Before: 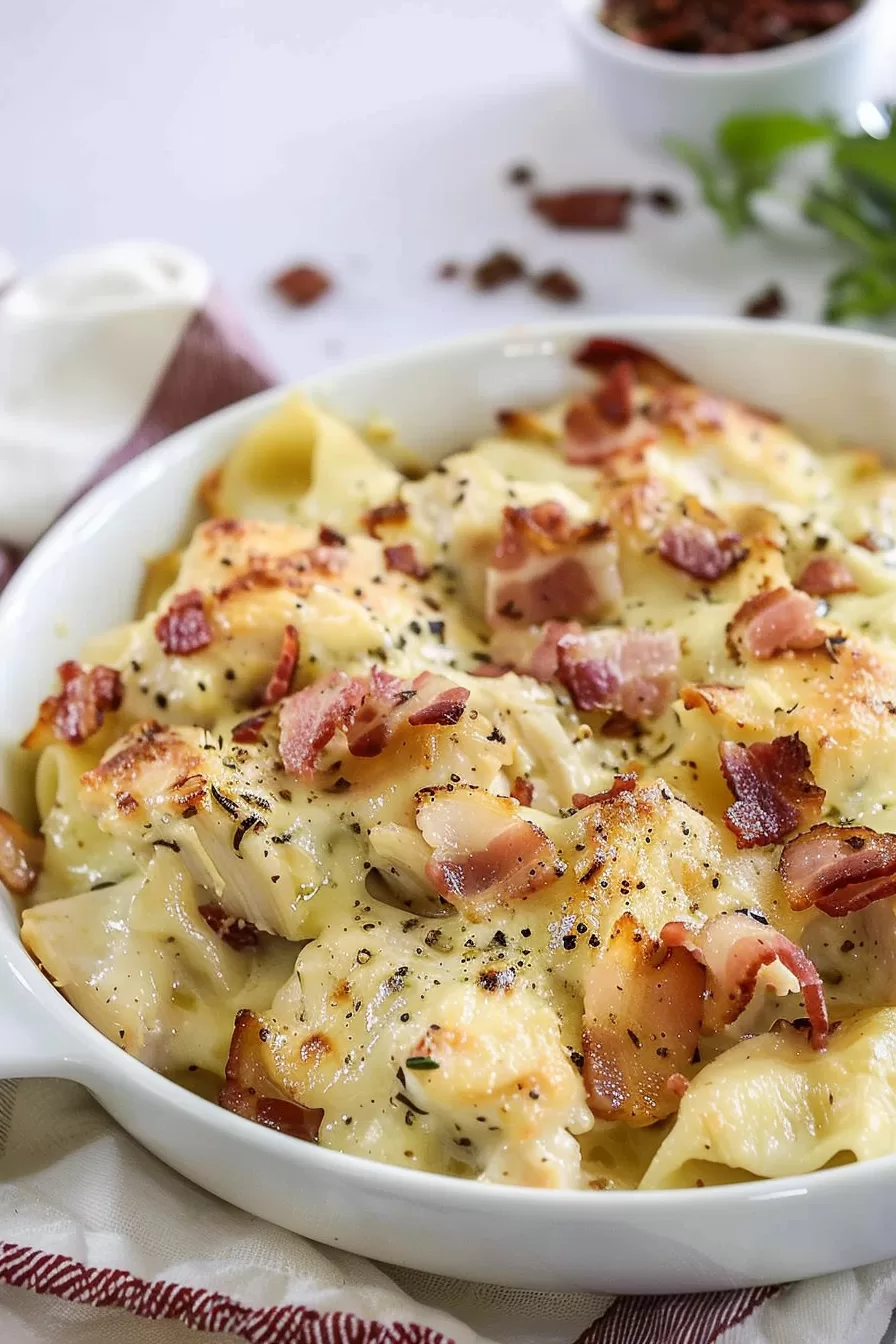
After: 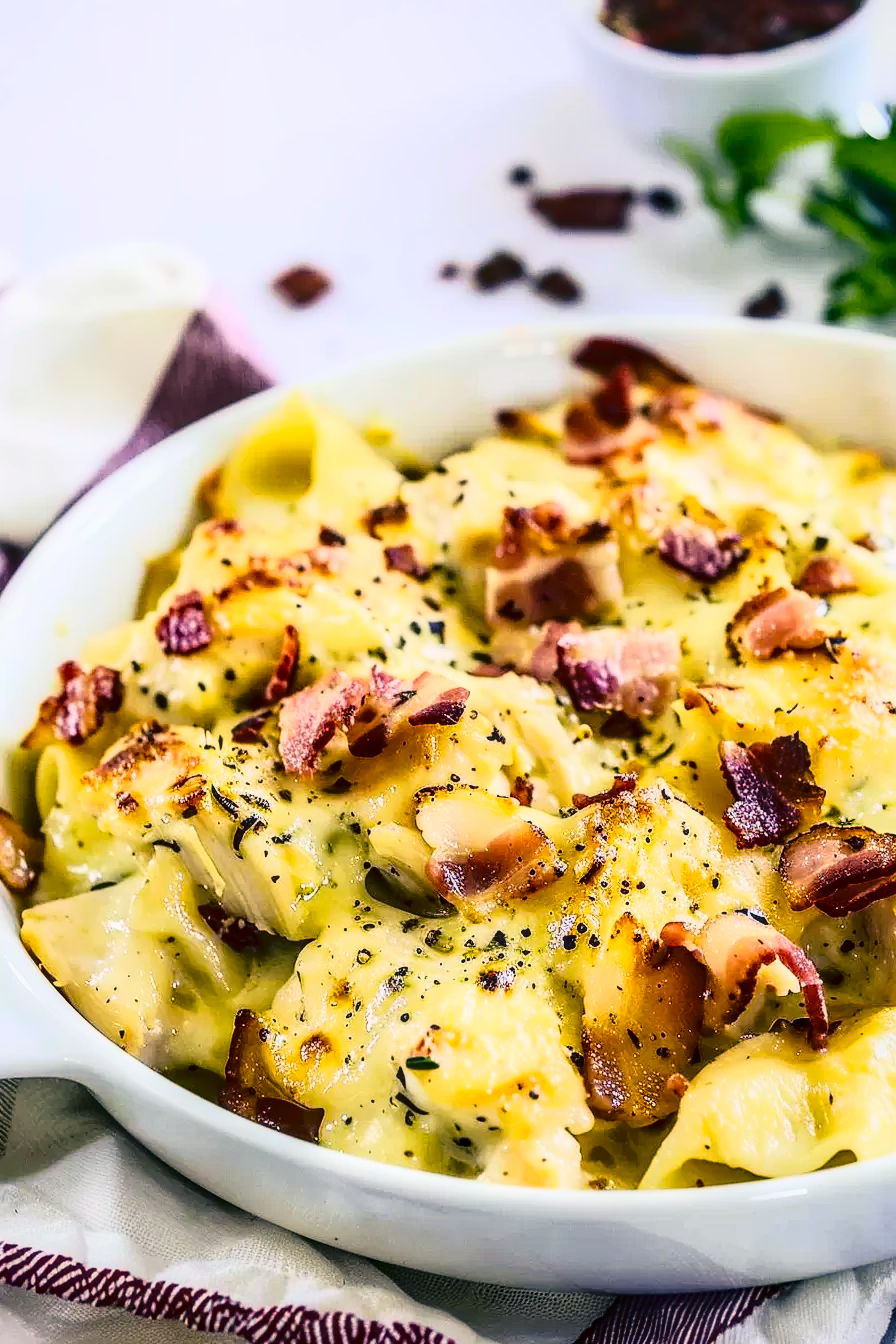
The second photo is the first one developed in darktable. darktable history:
color balance rgb: shadows lift › luminance -41.109%, shadows lift › chroma 14.282%, shadows lift › hue 257.34°, linear chroma grading › global chroma 15.139%, perceptual saturation grading › global saturation 25.924%
tone curve: curves: ch0 [(0, 0.009) (0.105, 0.08) (0.195, 0.18) (0.283, 0.316) (0.384, 0.434) (0.485, 0.531) (0.638, 0.69) (0.81, 0.872) (1, 0.977)]; ch1 [(0, 0) (0.161, 0.092) (0.35, 0.33) (0.379, 0.401) (0.456, 0.469) (0.502, 0.5) (0.525, 0.514) (0.586, 0.604) (0.642, 0.645) (0.858, 0.817) (1, 0.942)]; ch2 [(0, 0) (0.371, 0.362) (0.437, 0.437) (0.48, 0.49) (0.53, 0.515) (0.56, 0.571) (0.622, 0.606) (0.881, 0.795) (1, 0.929)], color space Lab, linked channels, preserve colors none
local contrast: on, module defaults
contrast brightness saturation: contrast 0.279
